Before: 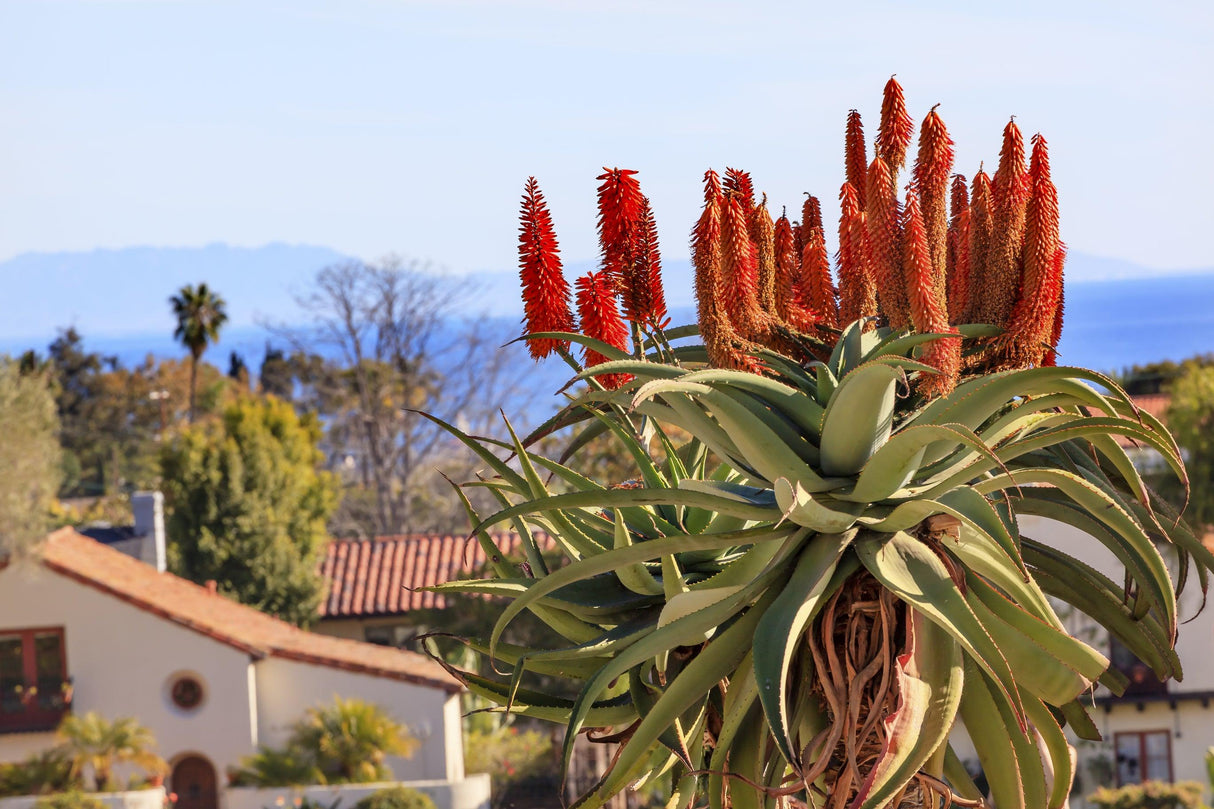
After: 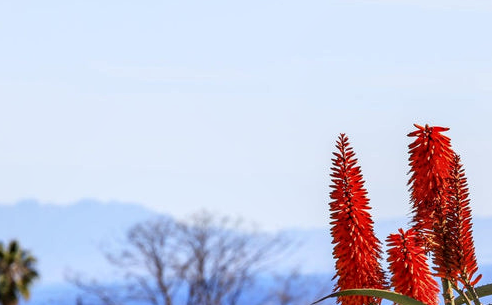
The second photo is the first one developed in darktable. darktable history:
local contrast: on, module defaults
crop: left 15.61%, top 5.43%, right 43.792%, bottom 56.786%
